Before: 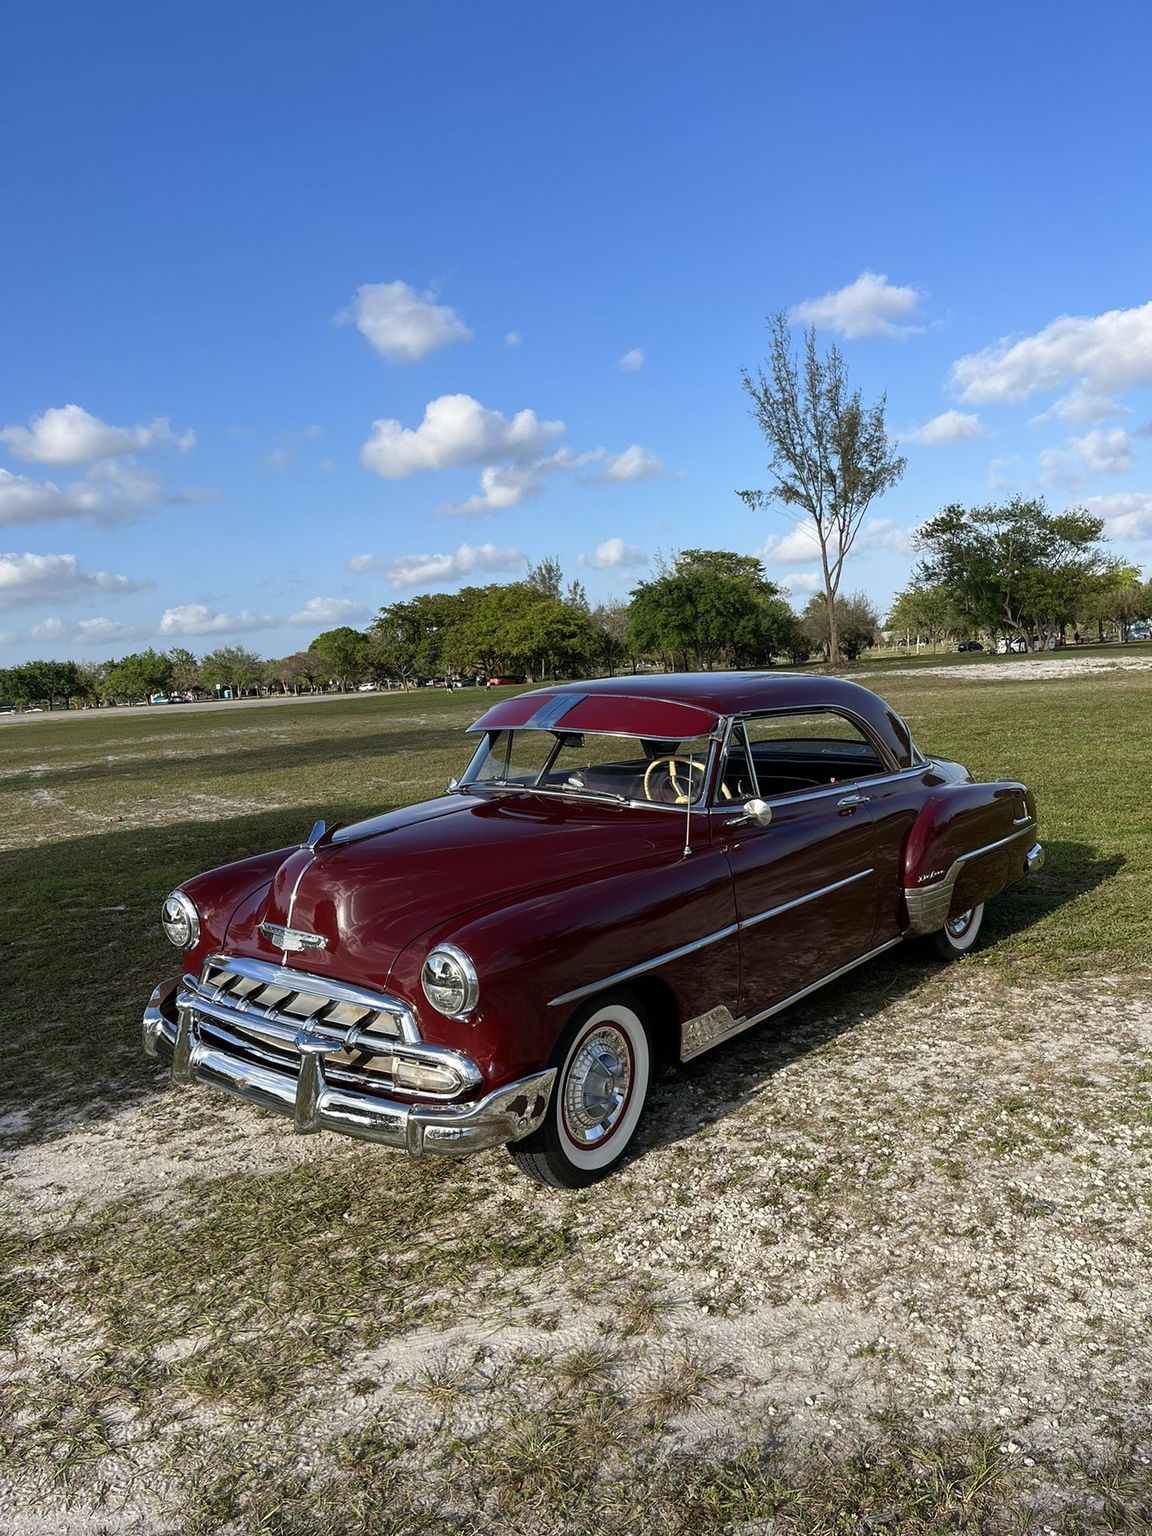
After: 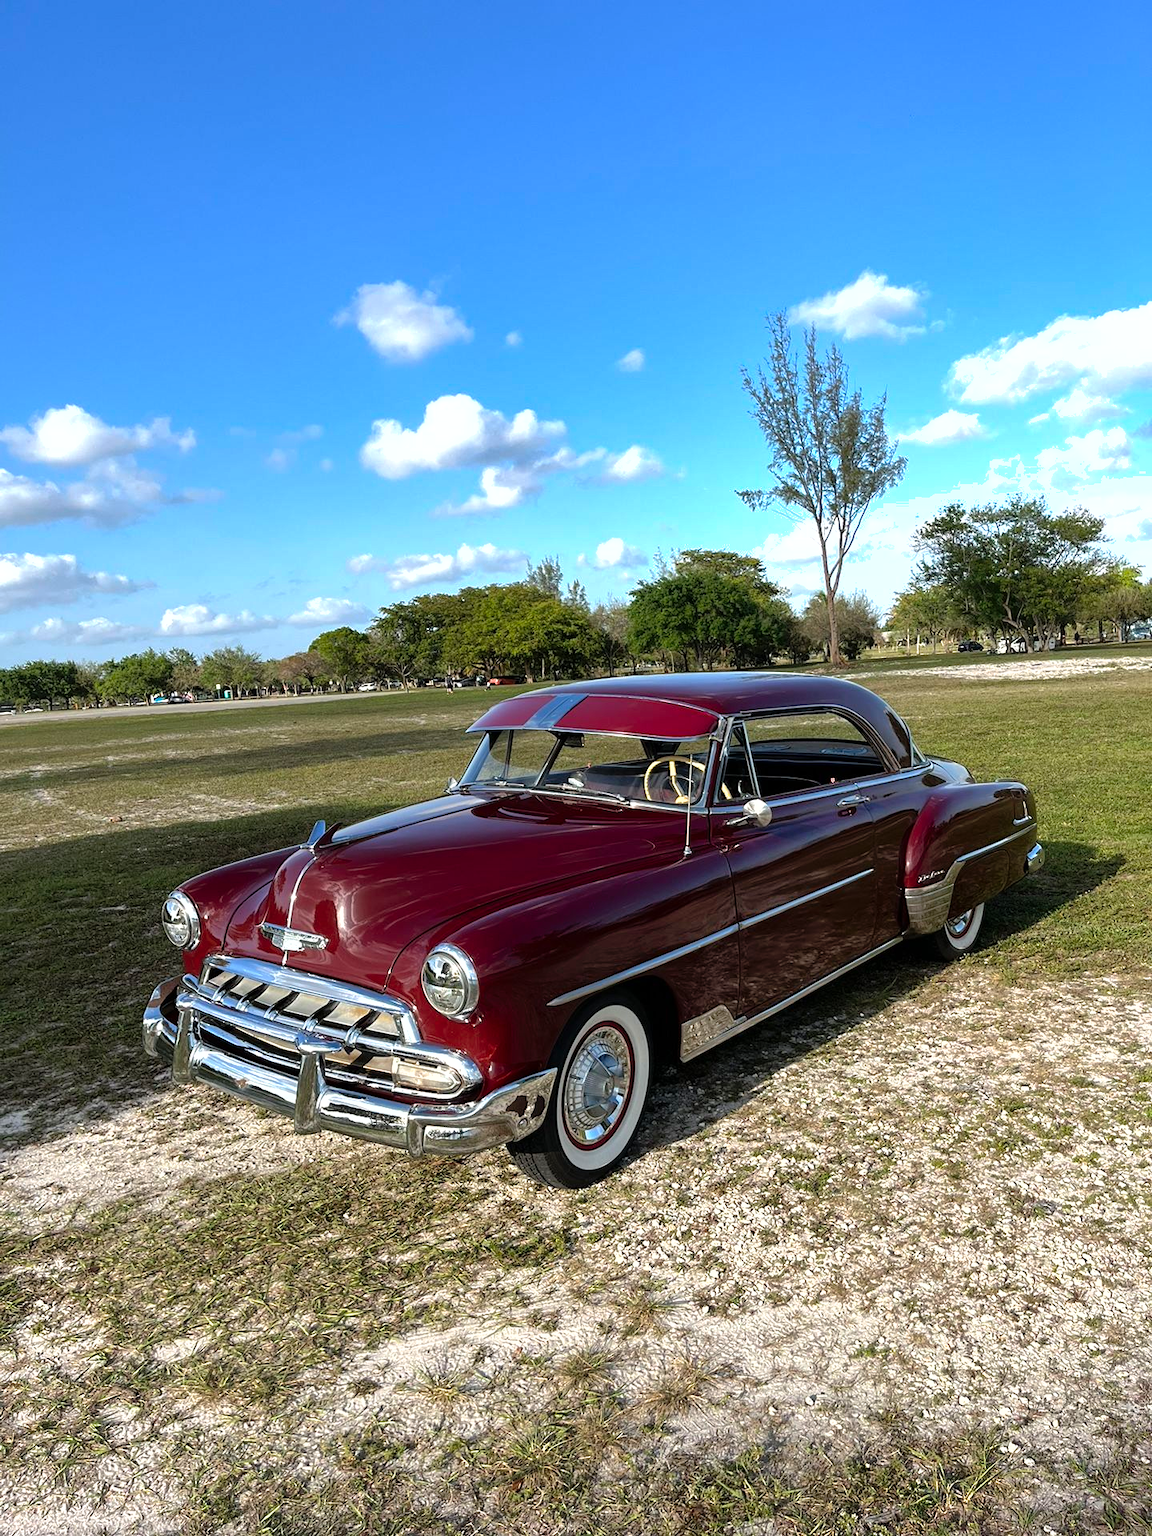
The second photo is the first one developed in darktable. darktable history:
tone equalizer: -8 EV -0.71 EV, -7 EV -0.689 EV, -6 EV -0.592 EV, -5 EV -0.395 EV, -3 EV 0.384 EV, -2 EV 0.6 EV, -1 EV 0.689 EV, +0 EV 0.742 EV, mask exposure compensation -0.515 EV
shadows and highlights: on, module defaults
